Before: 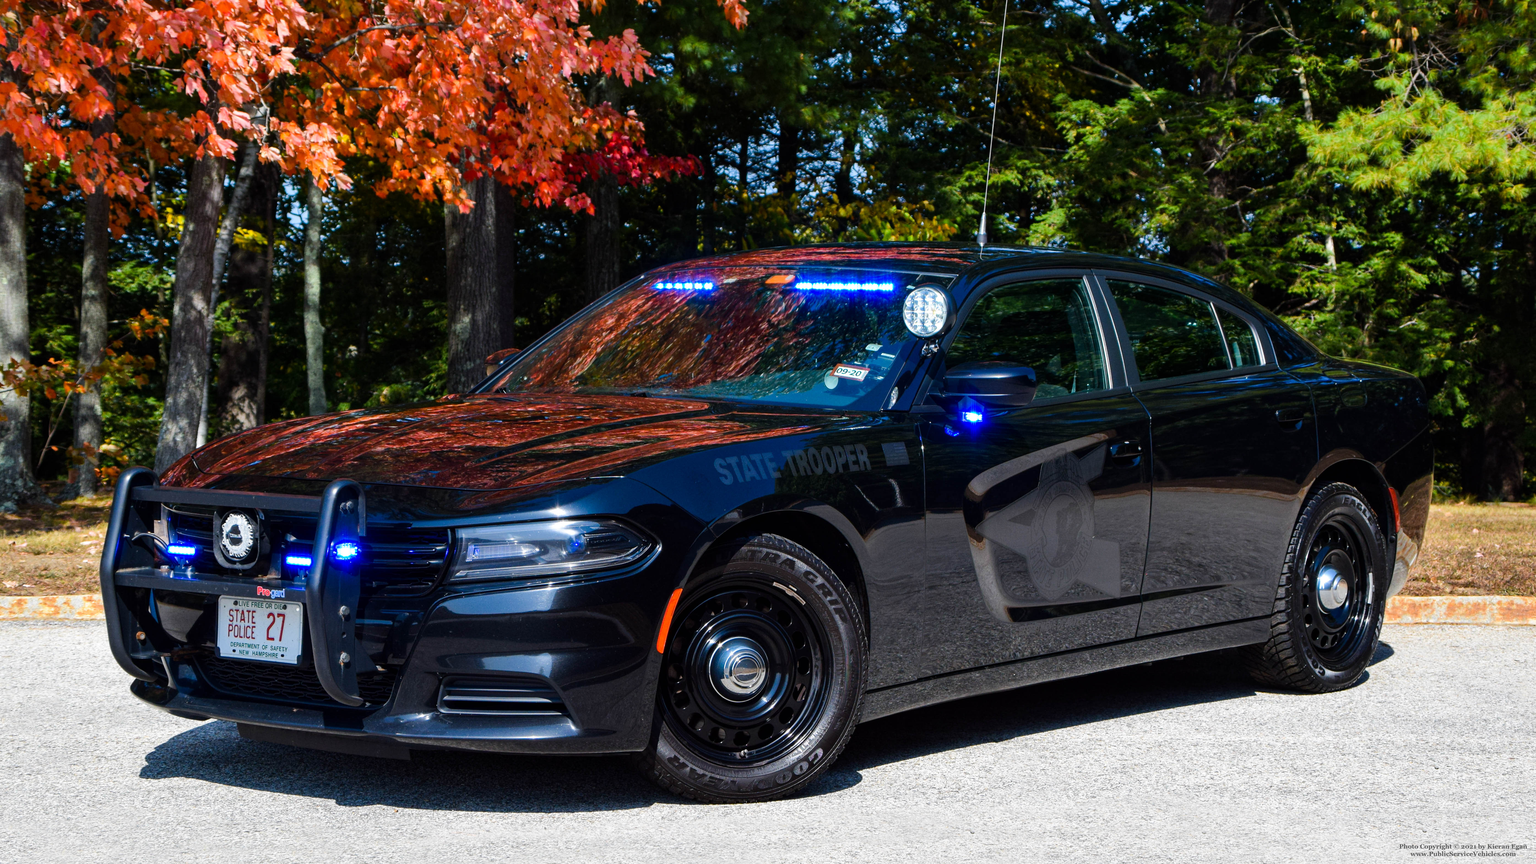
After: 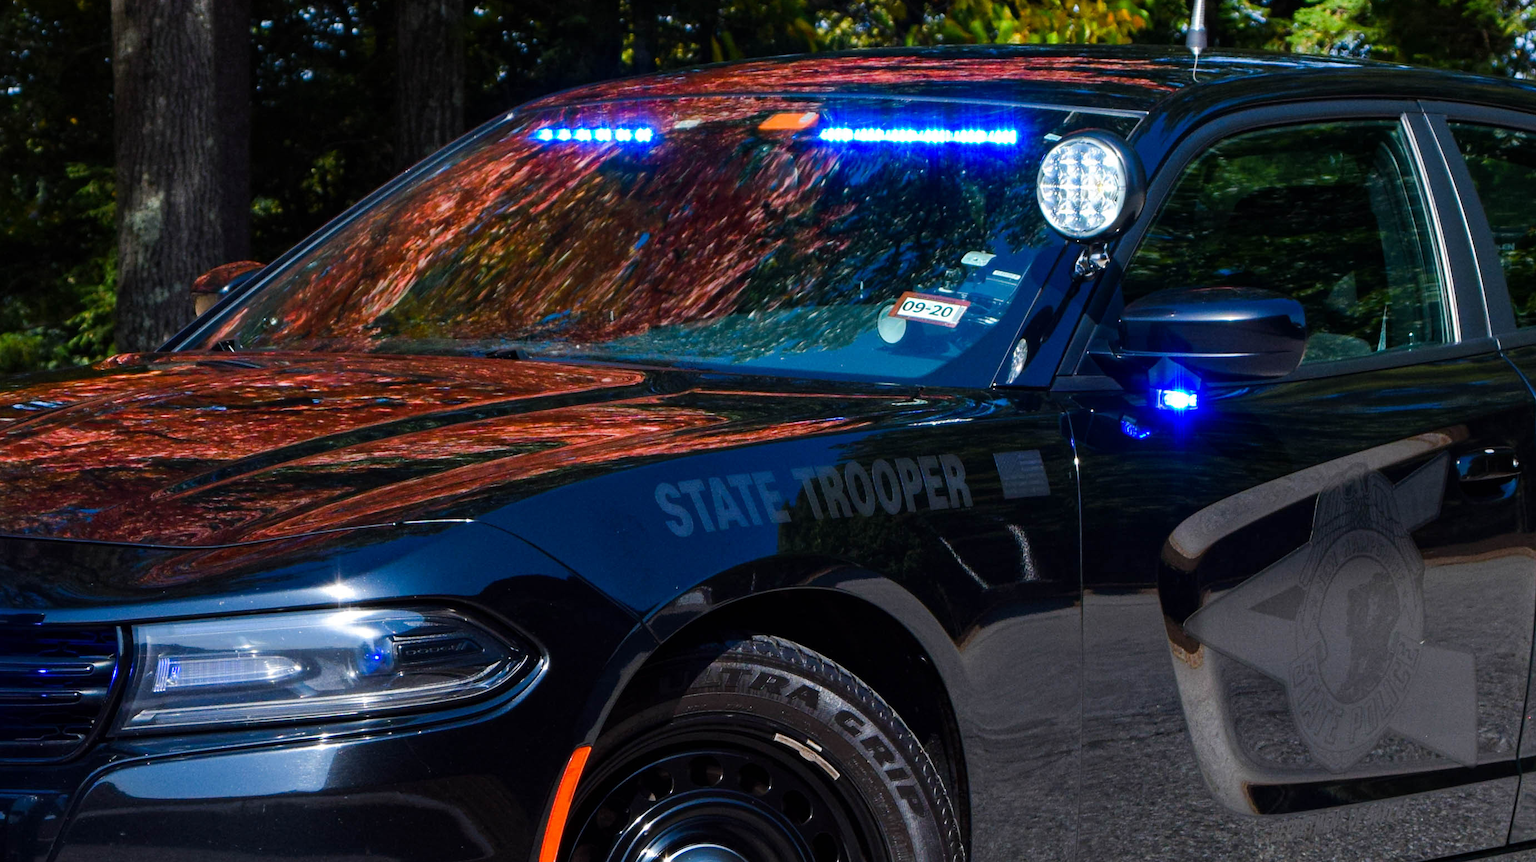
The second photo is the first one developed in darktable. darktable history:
crop: left 25.407%, top 25.417%, right 25.122%, bottom 25.188%
